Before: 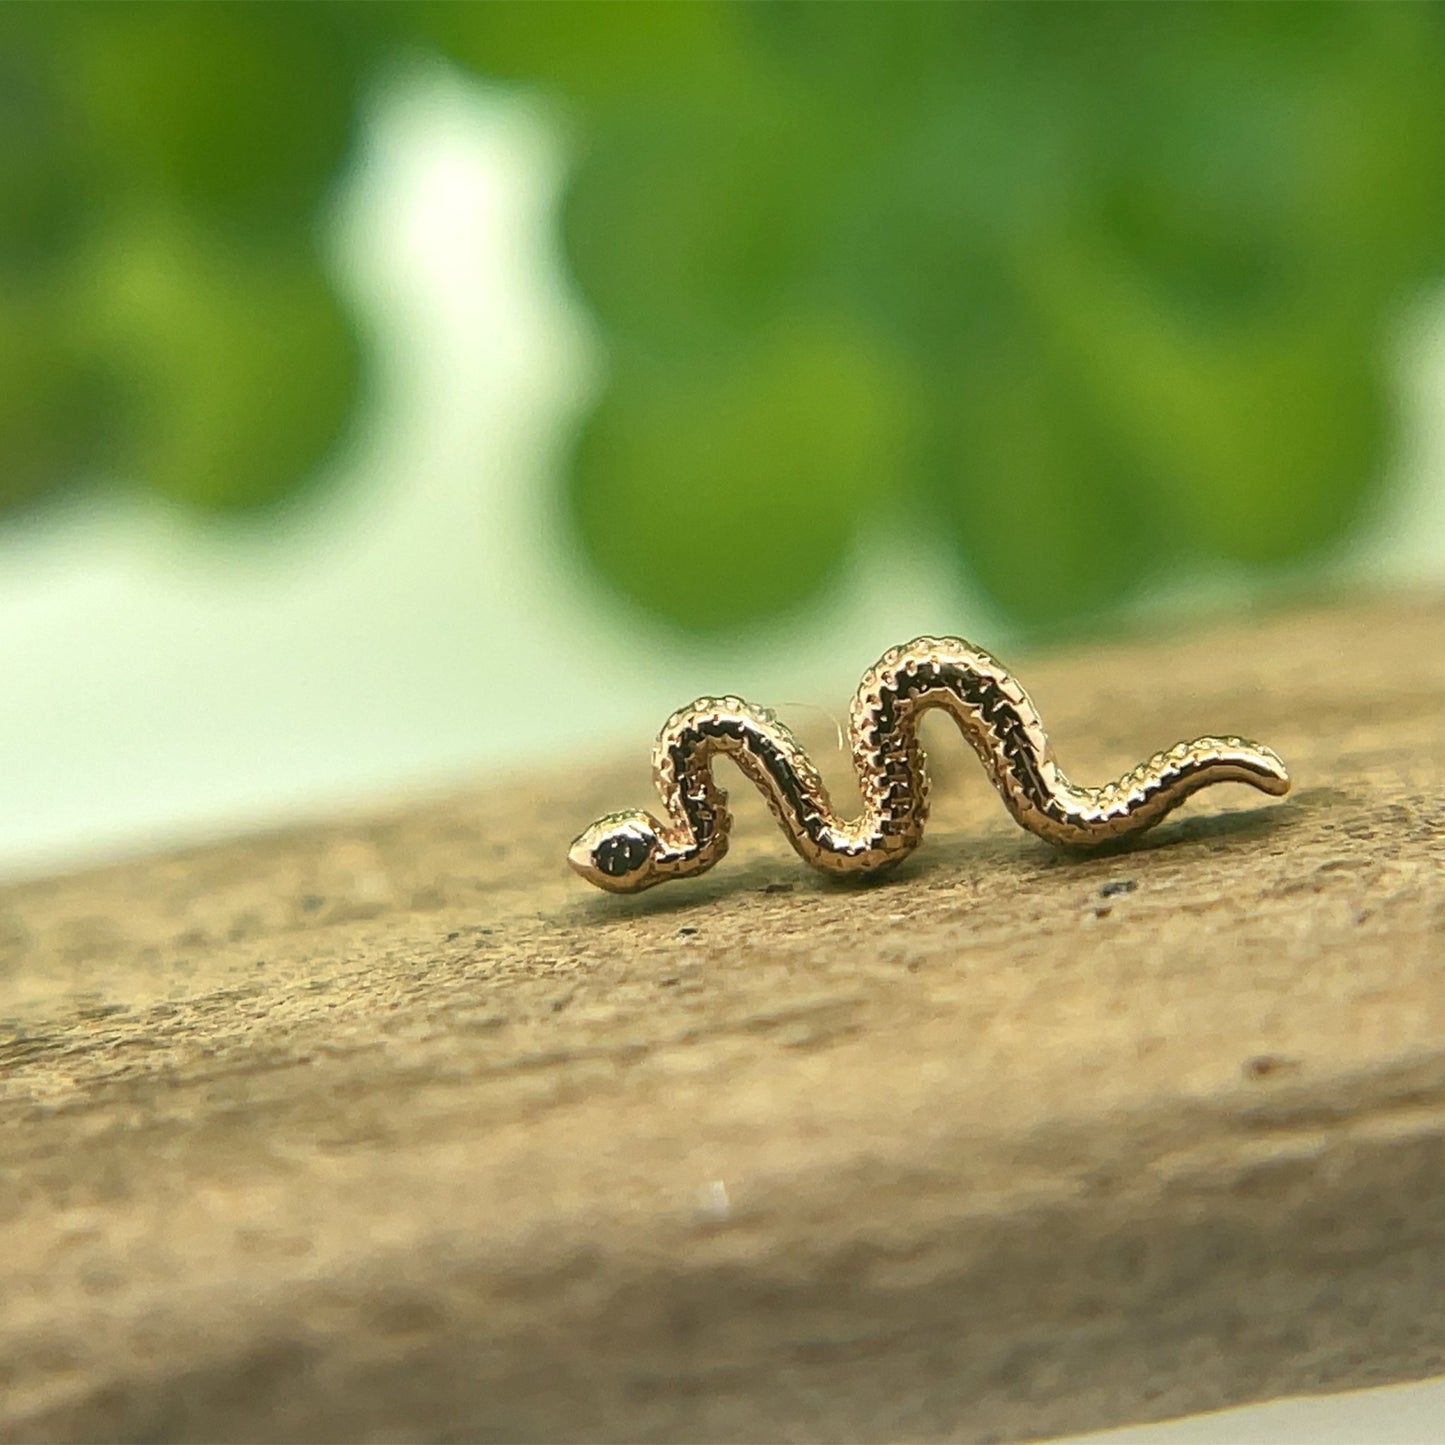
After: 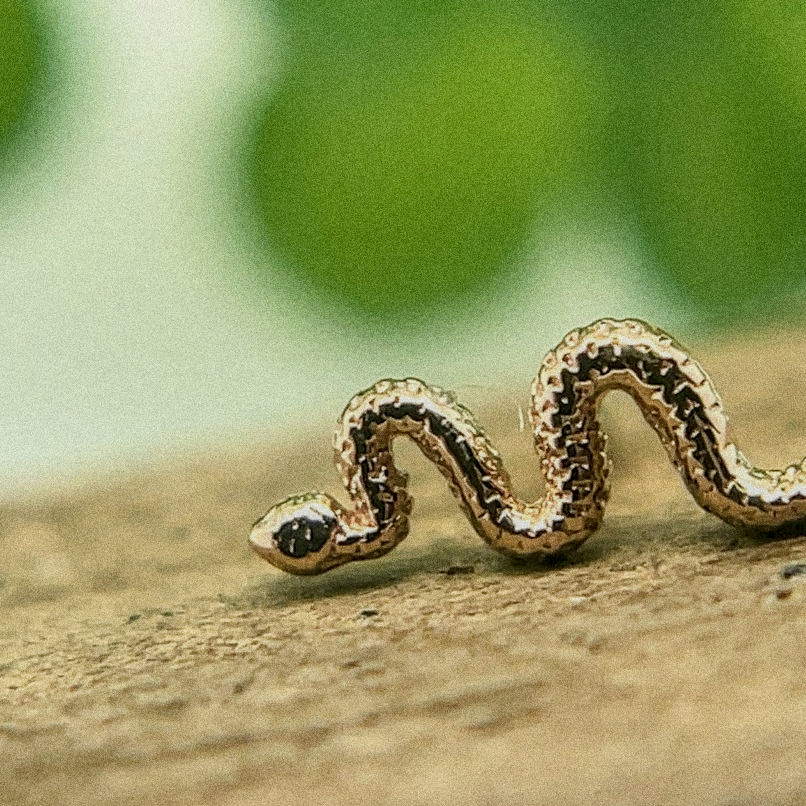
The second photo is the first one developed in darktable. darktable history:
white balance: emerald 1
local contrast: detail 130%
grain: coarseness 14.49 ISO, strength 48.04%, mid-tones bias 35%
filmic rgb: hardness 4.17
crop and rotate: left 22.13%, top 22.054%, right 22.026%, bottom 22.102%
